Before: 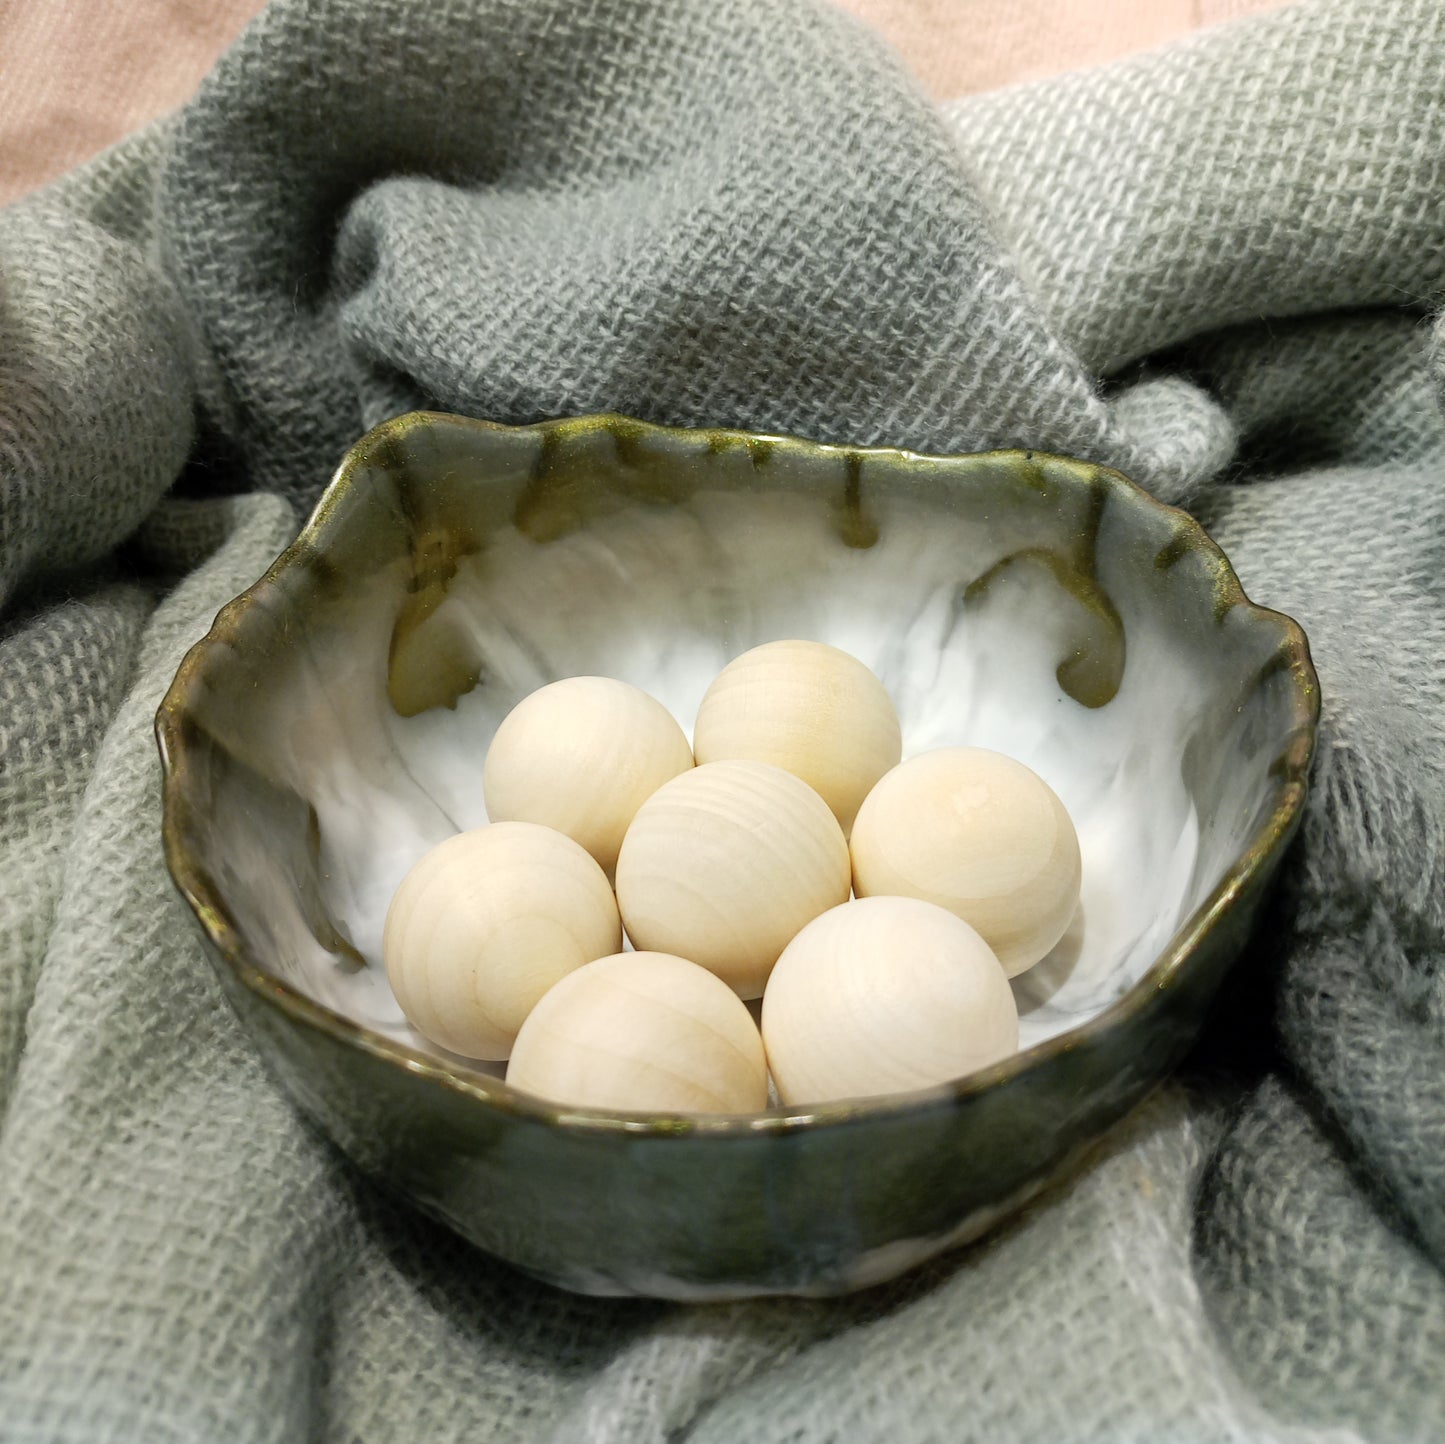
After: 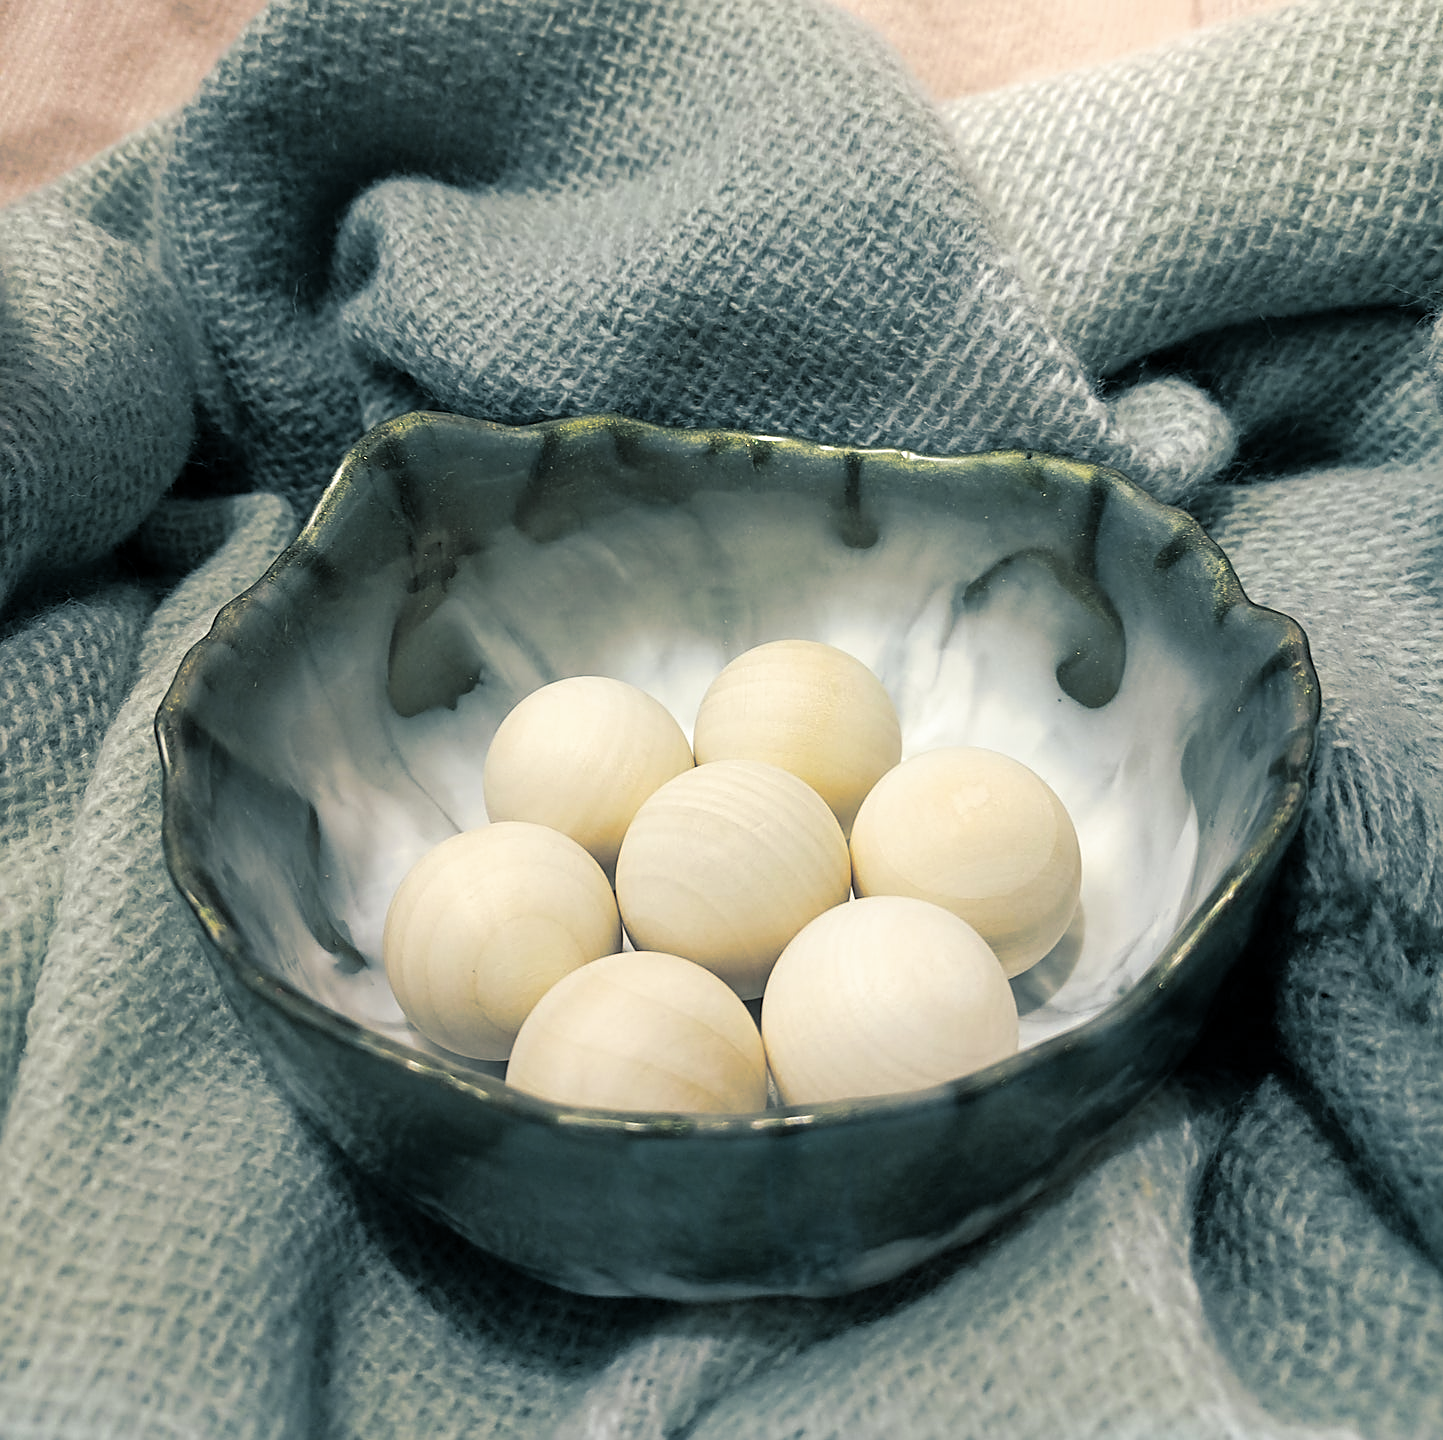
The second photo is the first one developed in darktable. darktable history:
crop: top 0.05%, bottom 0.098%
sharpen: amount 0.575
split-toning: shadows › hue 205.2°, shadows › saturation 0.43, highlights › hue 54°, highlights › saturation 0.54
